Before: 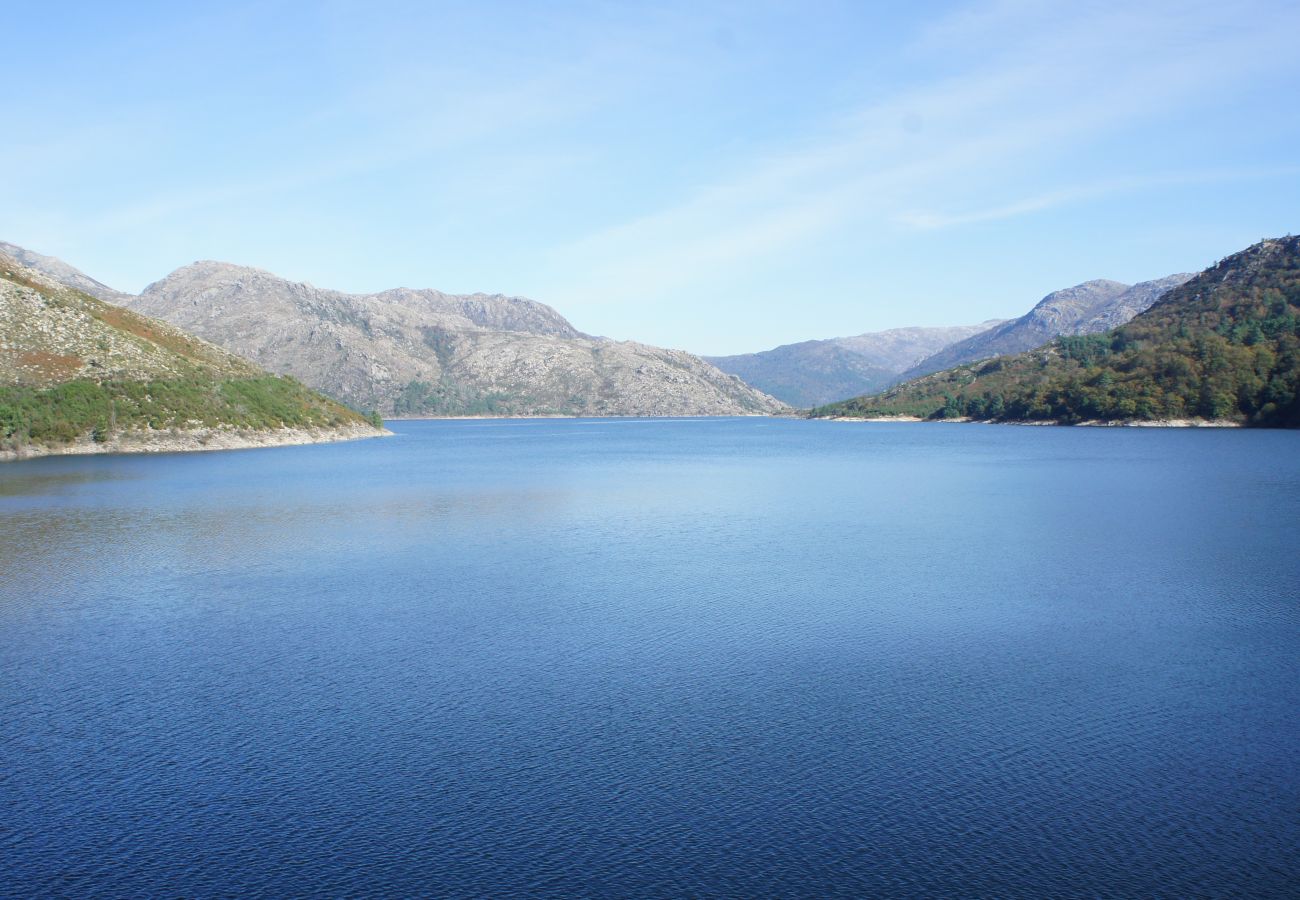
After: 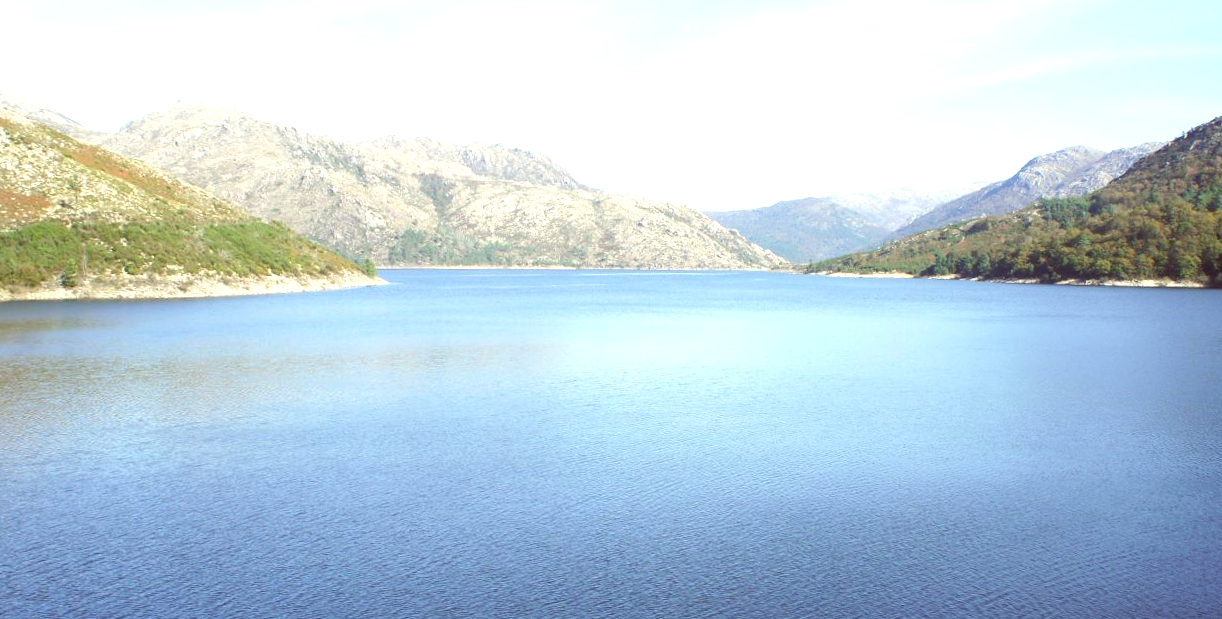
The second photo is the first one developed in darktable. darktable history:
rotate and perspective: rotation 0.679°, lens shift (horizontal) 0.136, crop left 0.009, crop right 0.991, crop top 0.078, crop bottom 0.95
crop and rotate: left 2.991%, top 13.302%, right 1.981%, bottom 12.636%
color balance: lift [1.001, 1.007, 1, 0.993], gamma [1.023, 1.026, 1.01, 0.974], gain [0.964, 1.059, 1.073, 0.927]
exposure: black level correction 0, exposure 0.9 EV, compensate highlight preservation false
